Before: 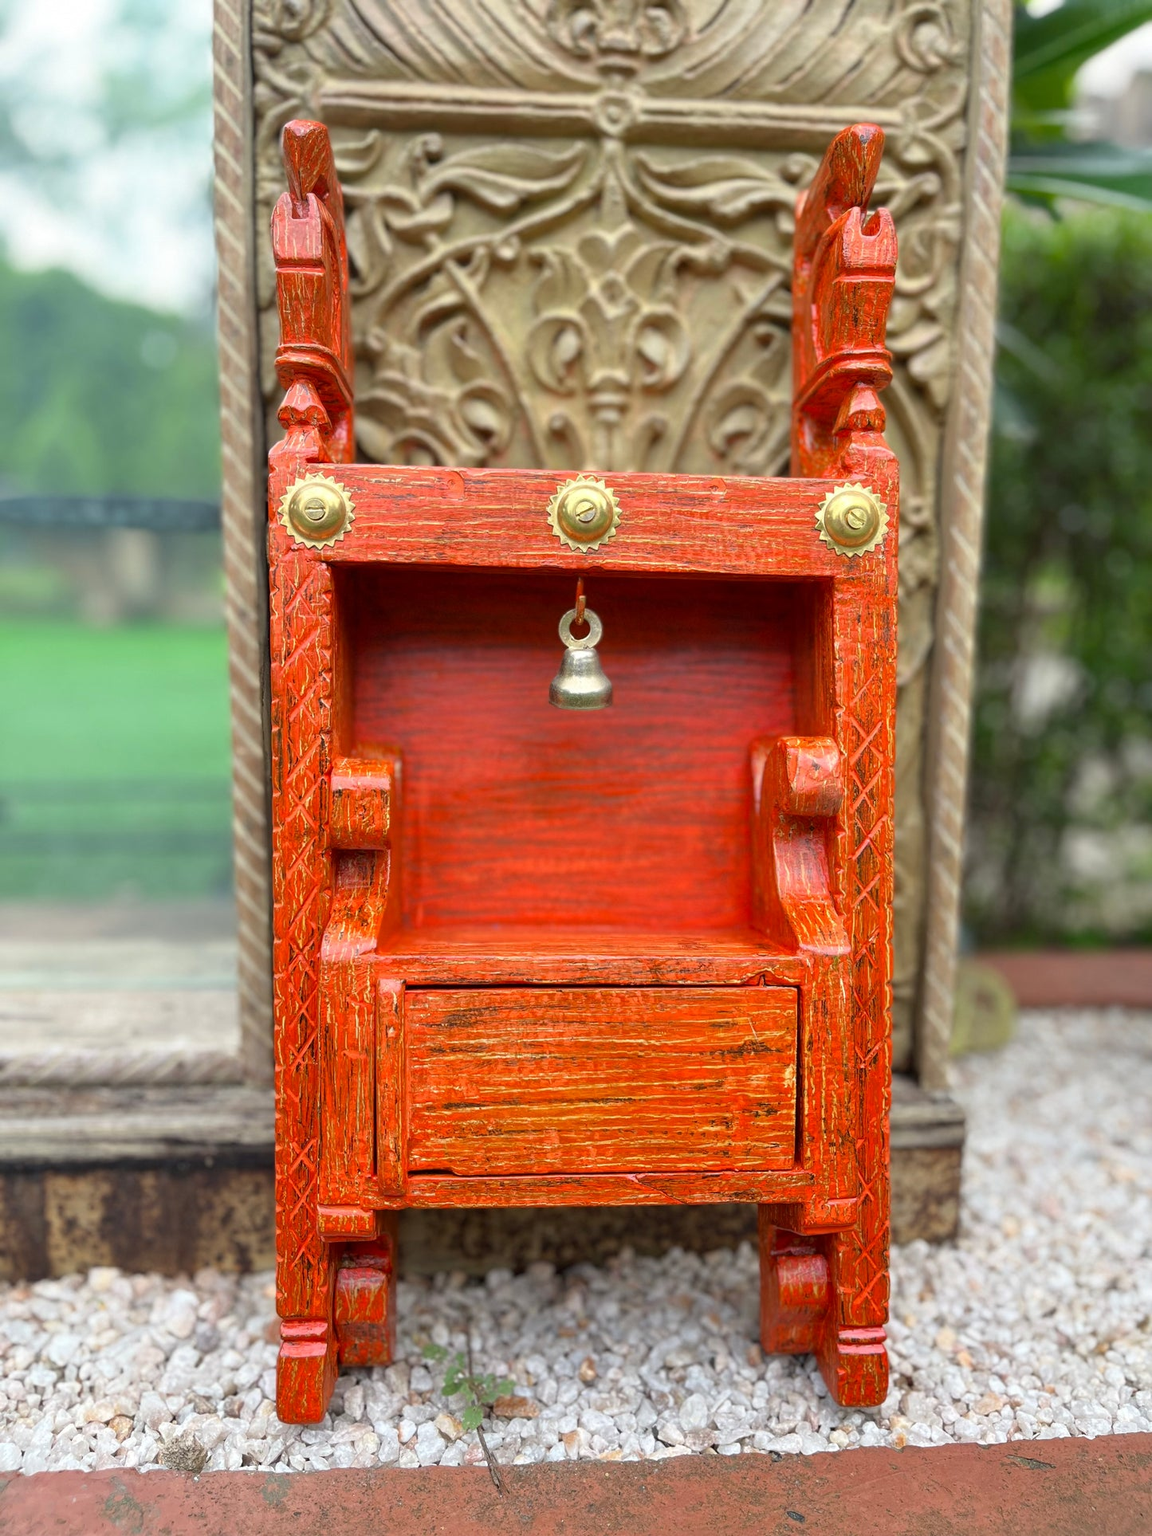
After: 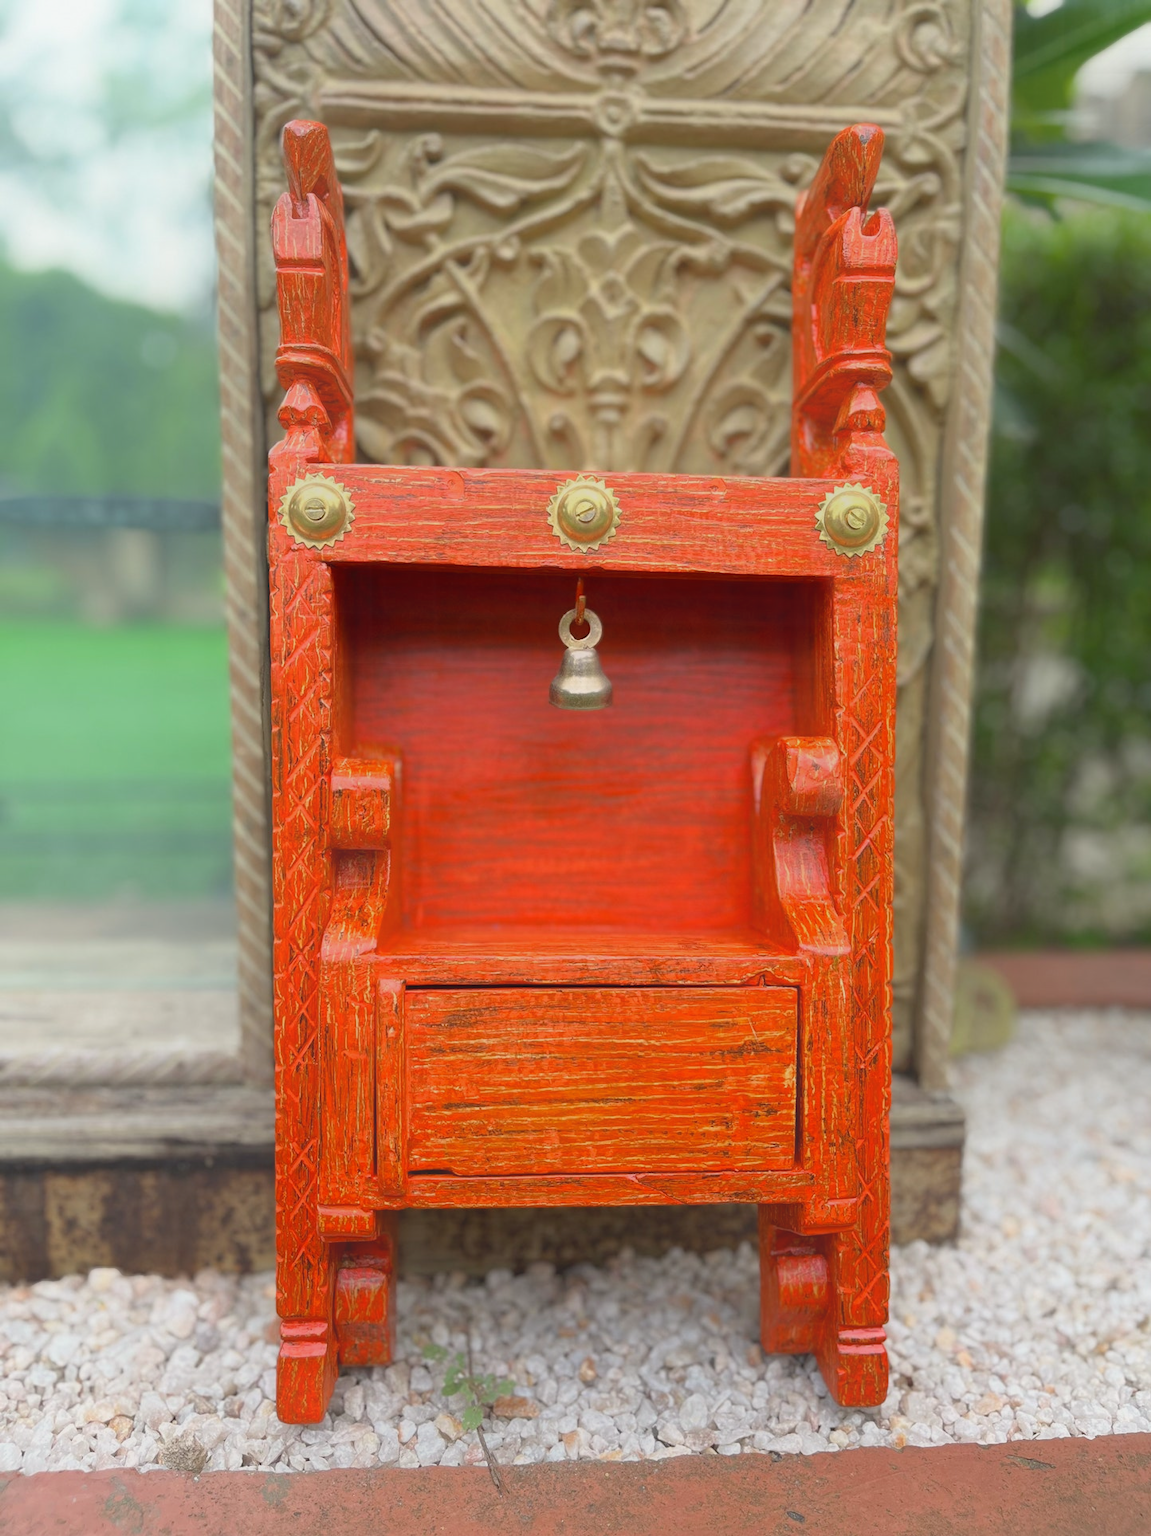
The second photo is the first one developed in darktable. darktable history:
contrast equalizer: y [[0.6 ×6], [0.55 ×6], [0 ×6], [0 ×6], [0 ×6]], mix -0.994
